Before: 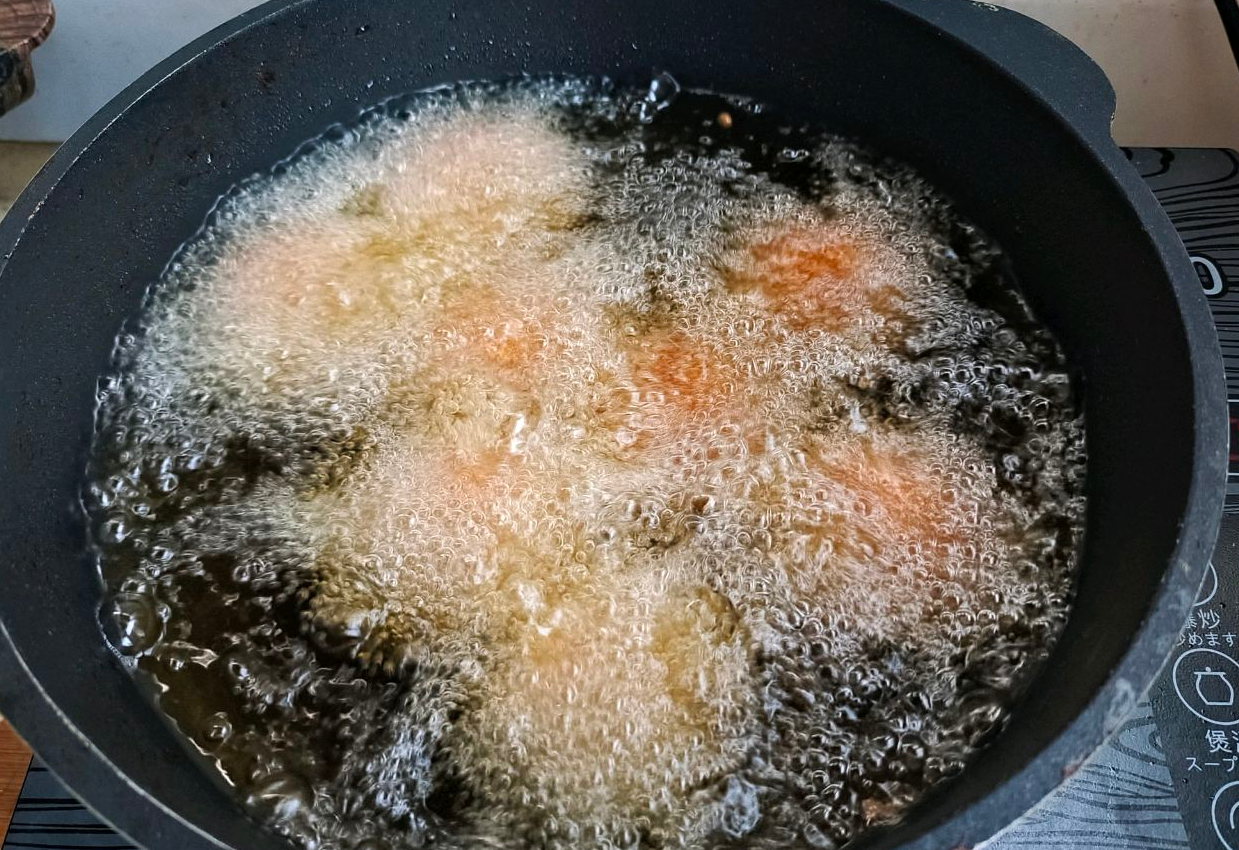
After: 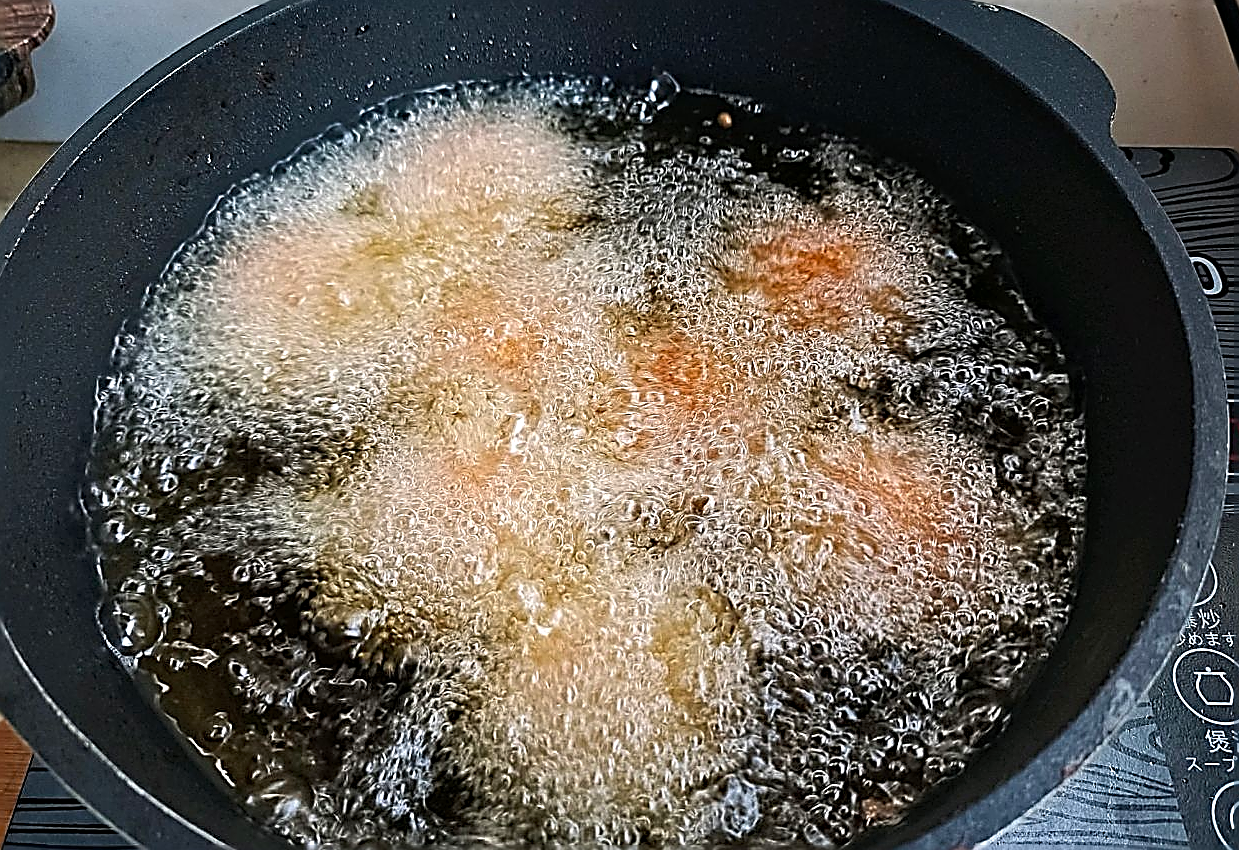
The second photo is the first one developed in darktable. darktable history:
sharpen: amount 1.871
